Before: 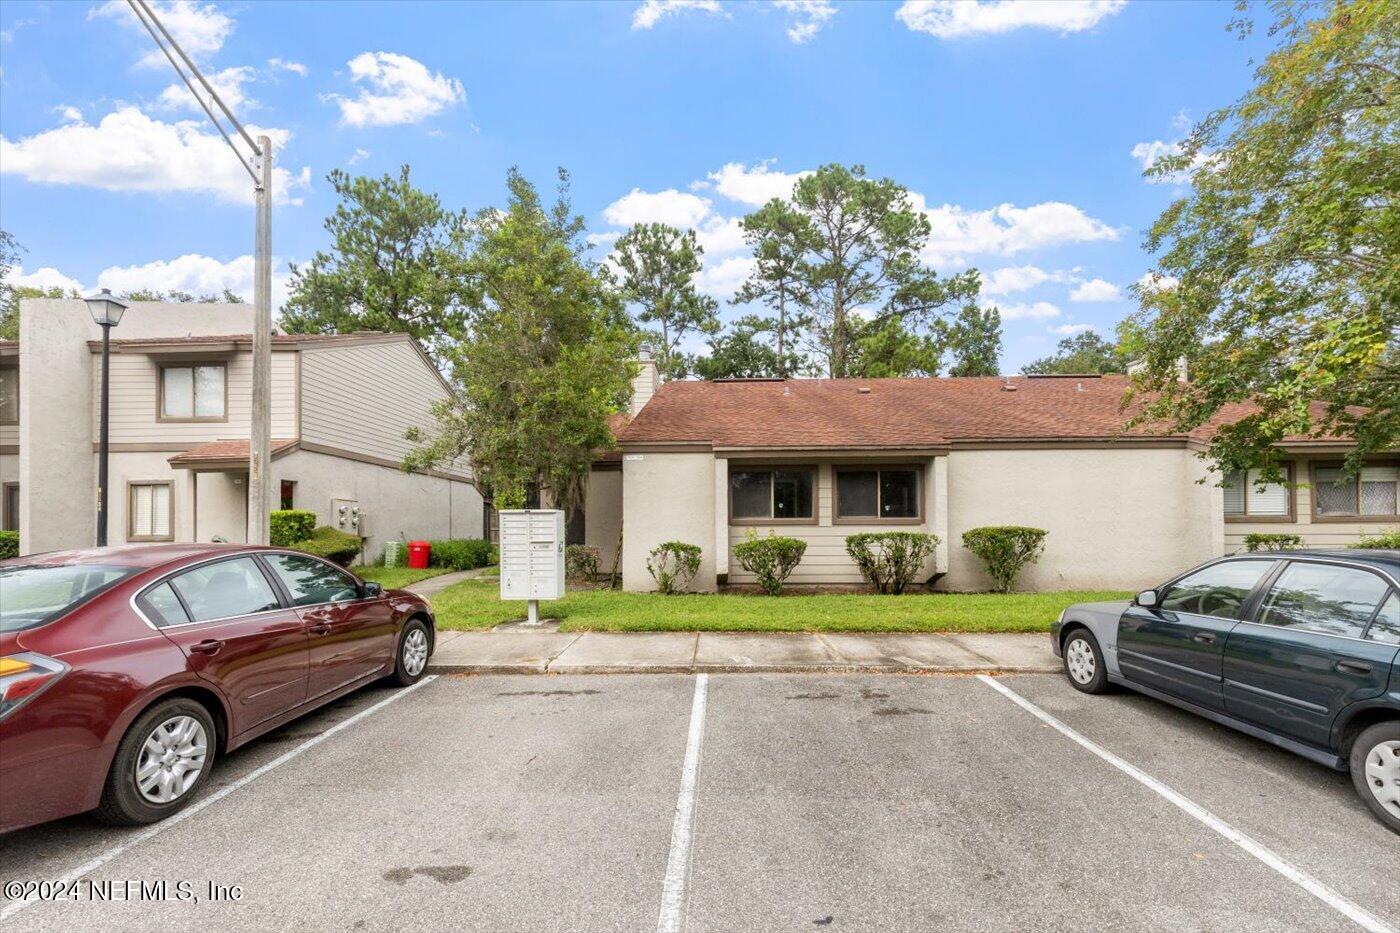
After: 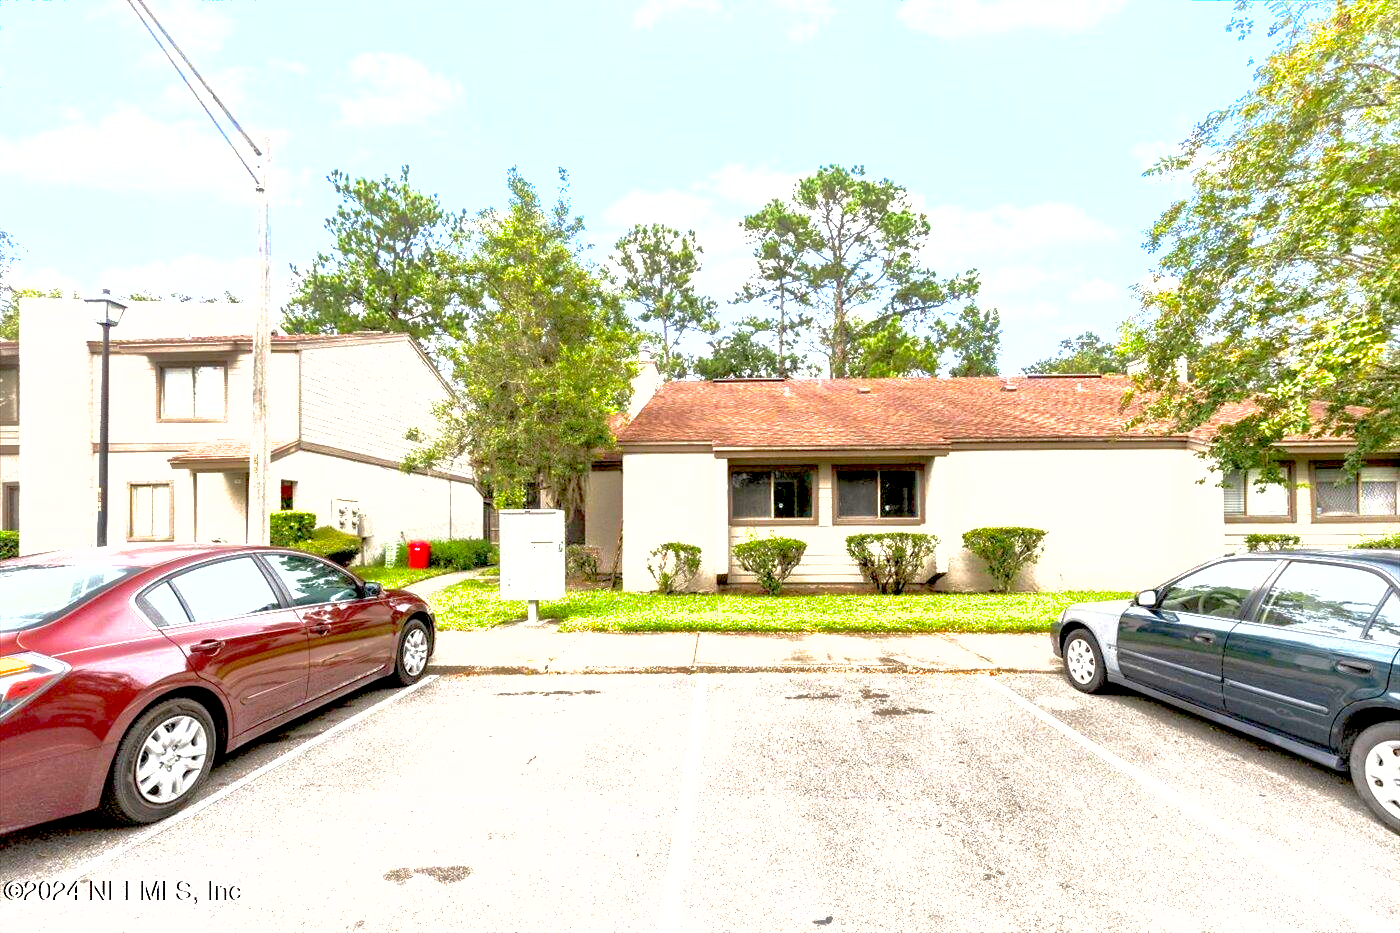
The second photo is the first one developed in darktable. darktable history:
exposure: black level correction 0.009, exposure 1.425 EV, compensate highlight preservation false
shadows and highlights: on, module defaults
